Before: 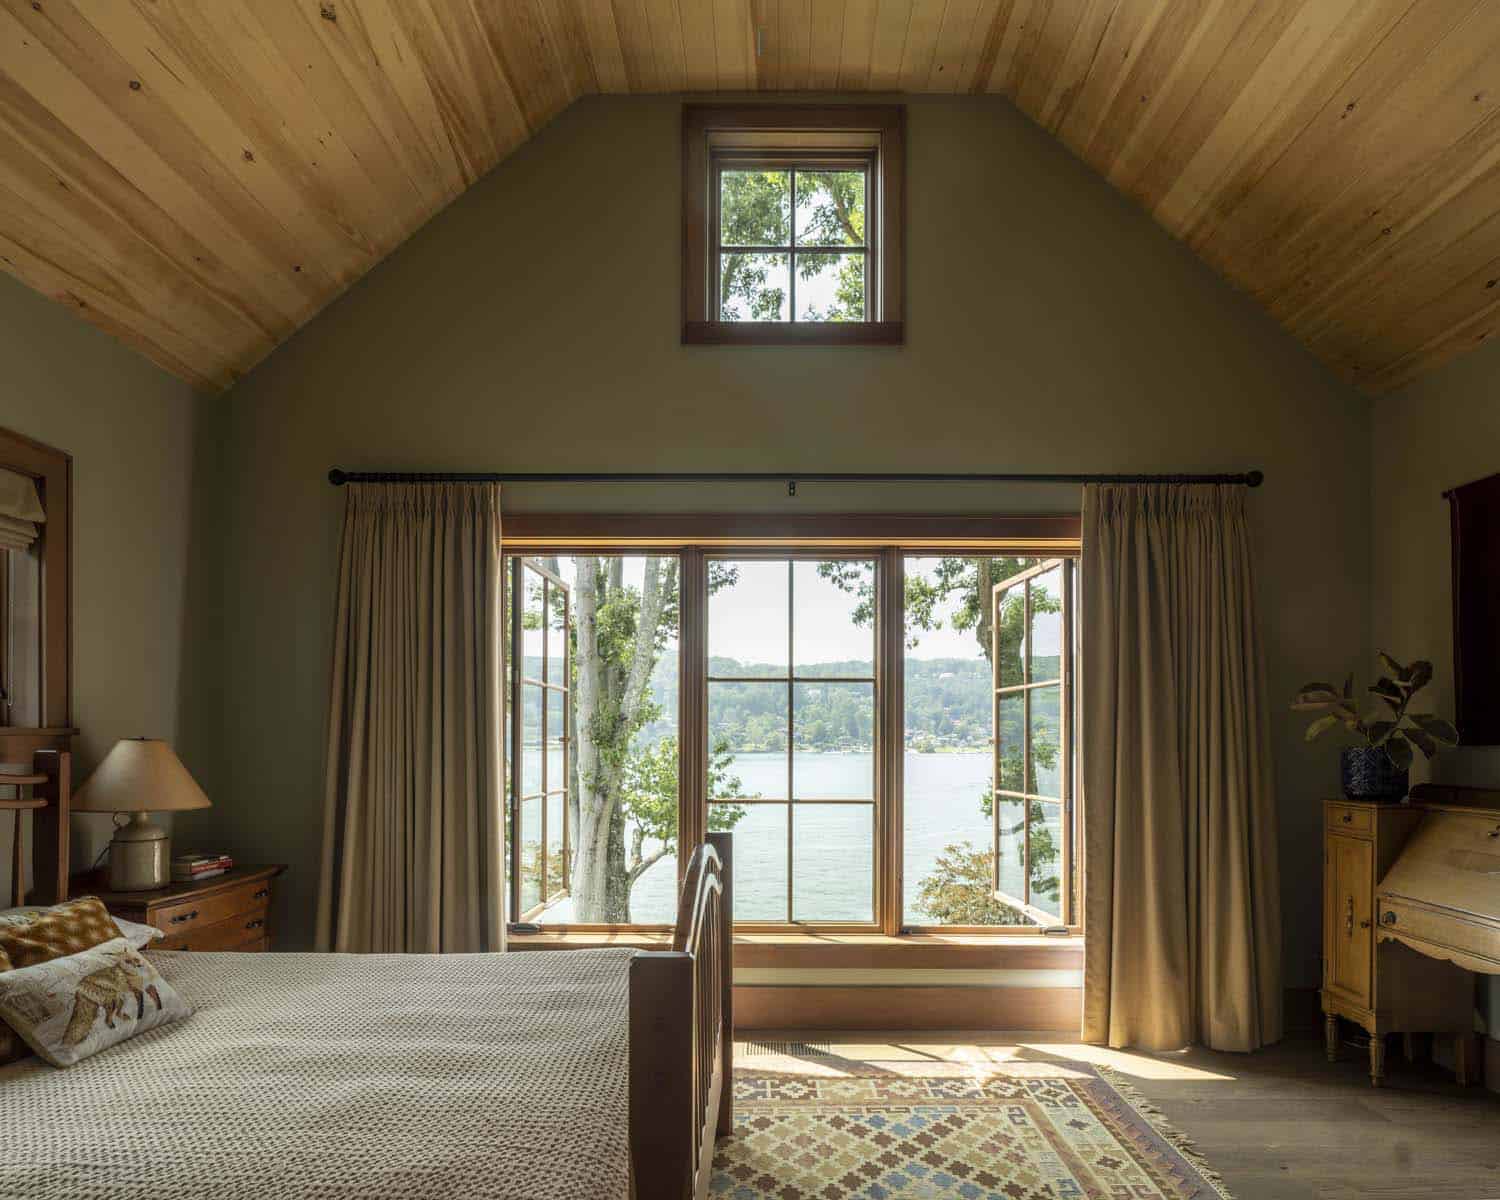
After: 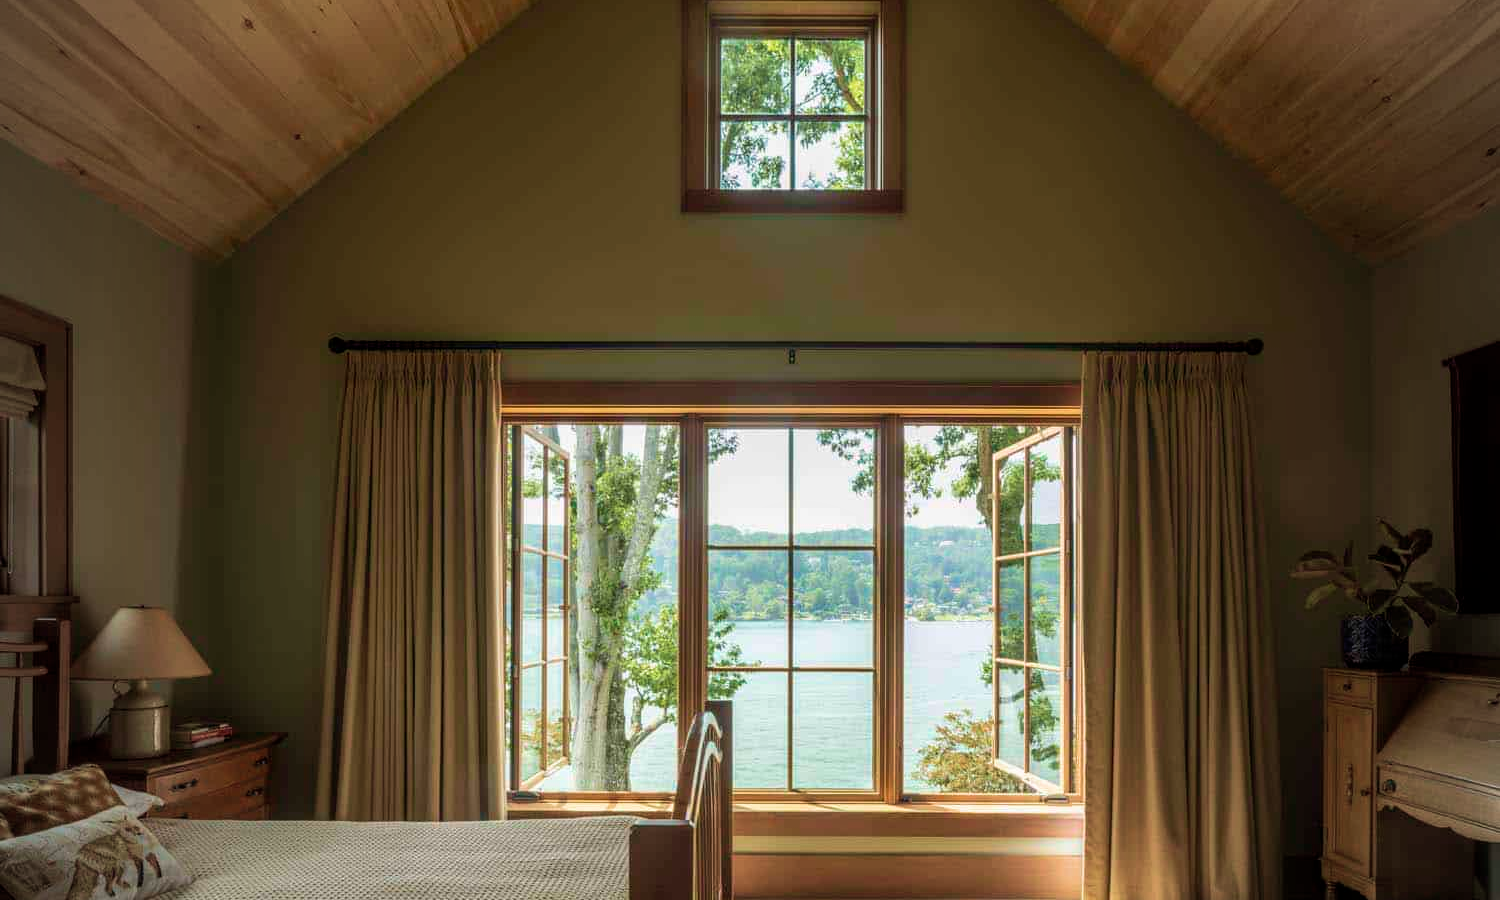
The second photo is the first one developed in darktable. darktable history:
shadows and highlights: shadows 5.48, soften with gaussian
tone equalizer: edges refinement/feathering 500, mask exposure compensation -1.57 EV, preserve details no
vignetting: fall-off start 72.55%, fall-off radius 108.78%, width/height ratio 0.725
velvia: strength 44.45%
exposure: exposure -0.042 EV, compensate highlight preservation false
crop: top 11.028%, bottom 13.889%
